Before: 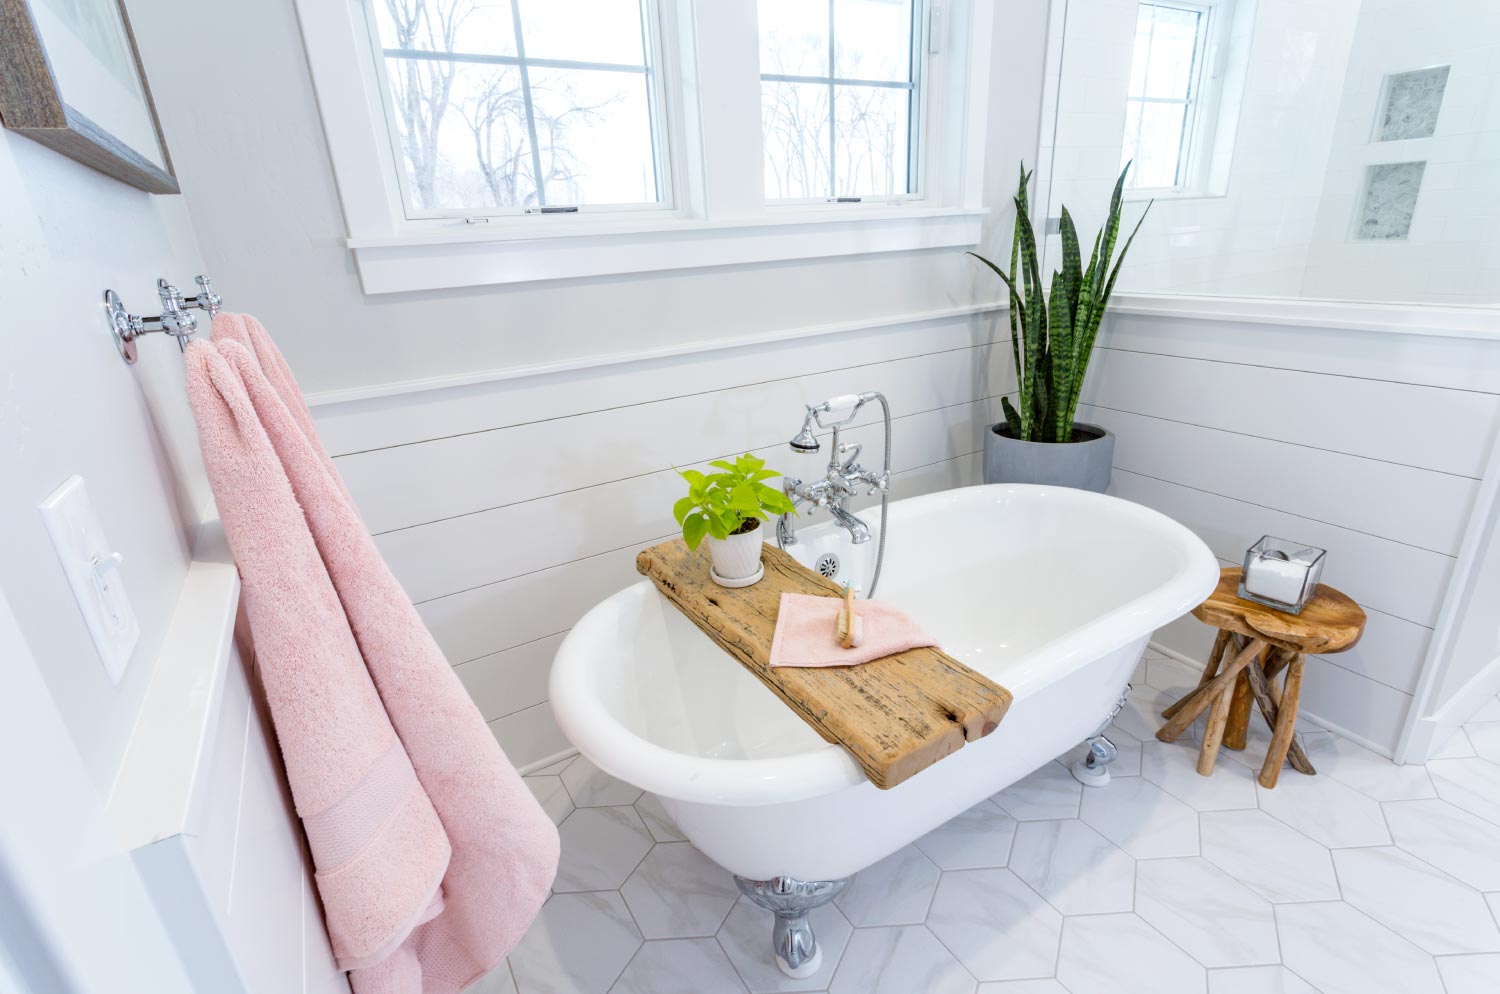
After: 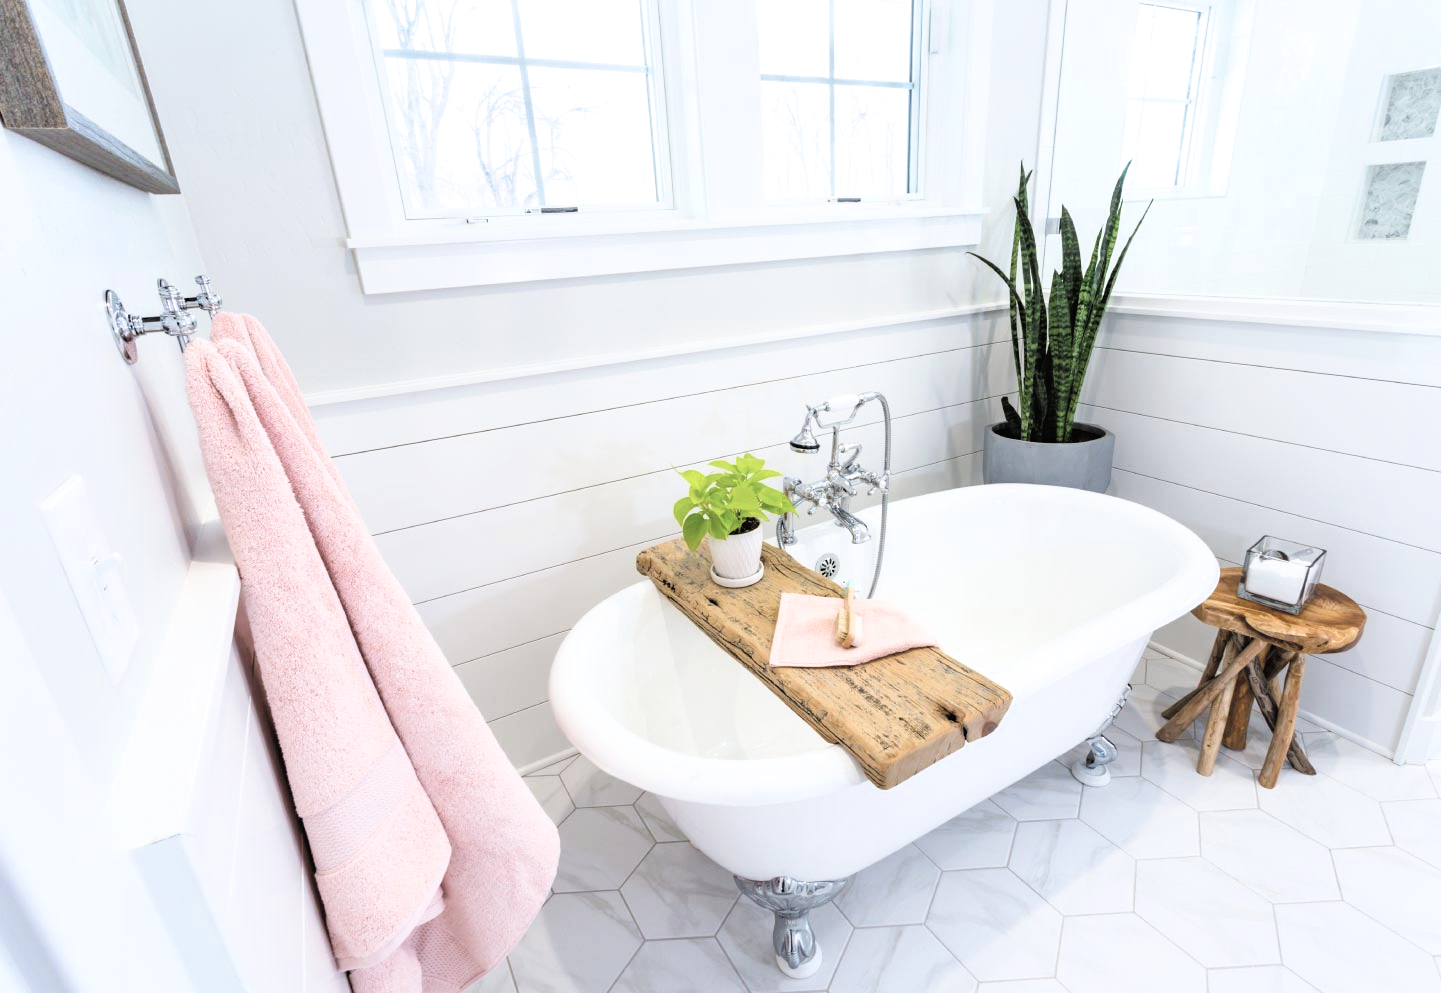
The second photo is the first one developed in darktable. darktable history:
crop: right 3.902%, bottom 0.021%
filmic rgb: black relative exposure -3.45 EV, white relative exposure 2.3 EV, hardness 3.41
exposure: black level correction -0.032, compensate highlight preservation false
